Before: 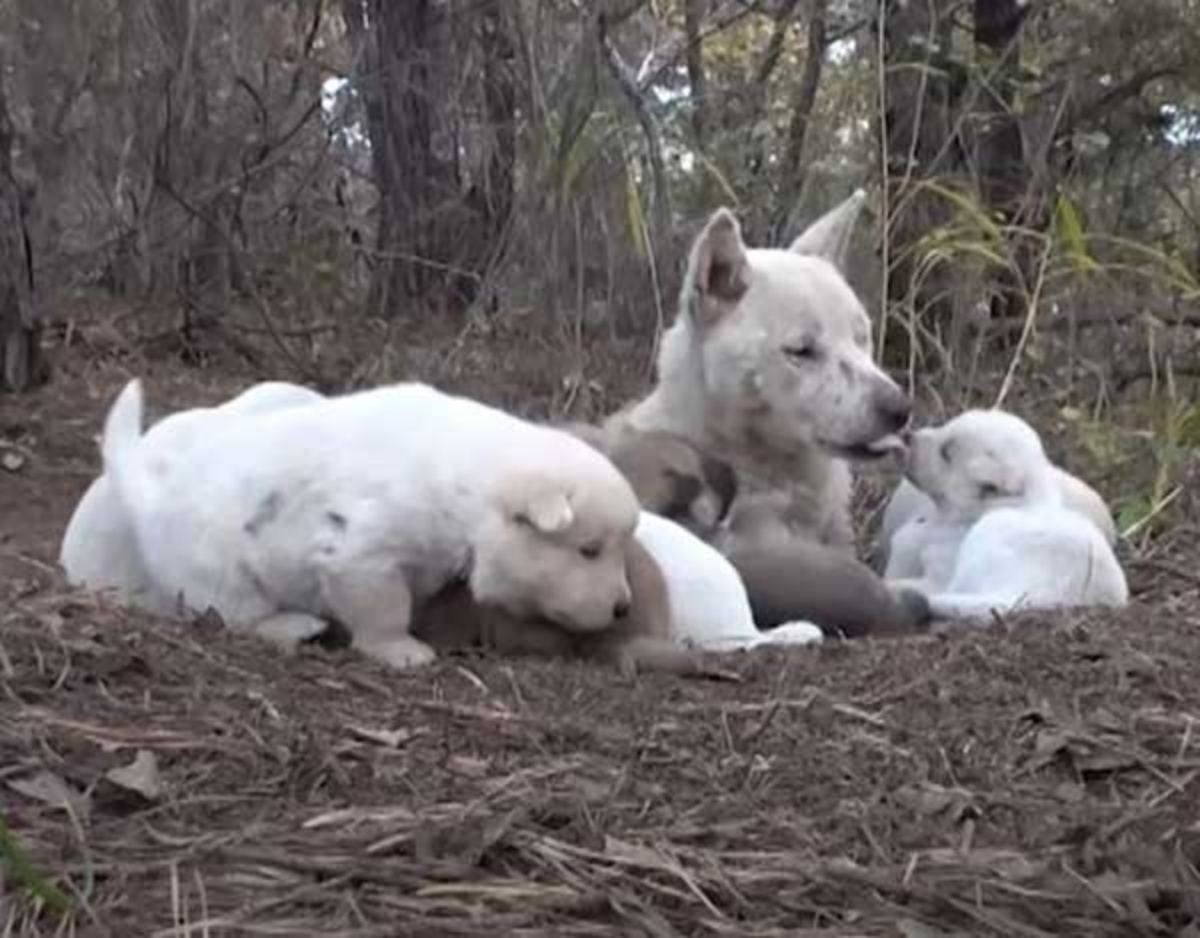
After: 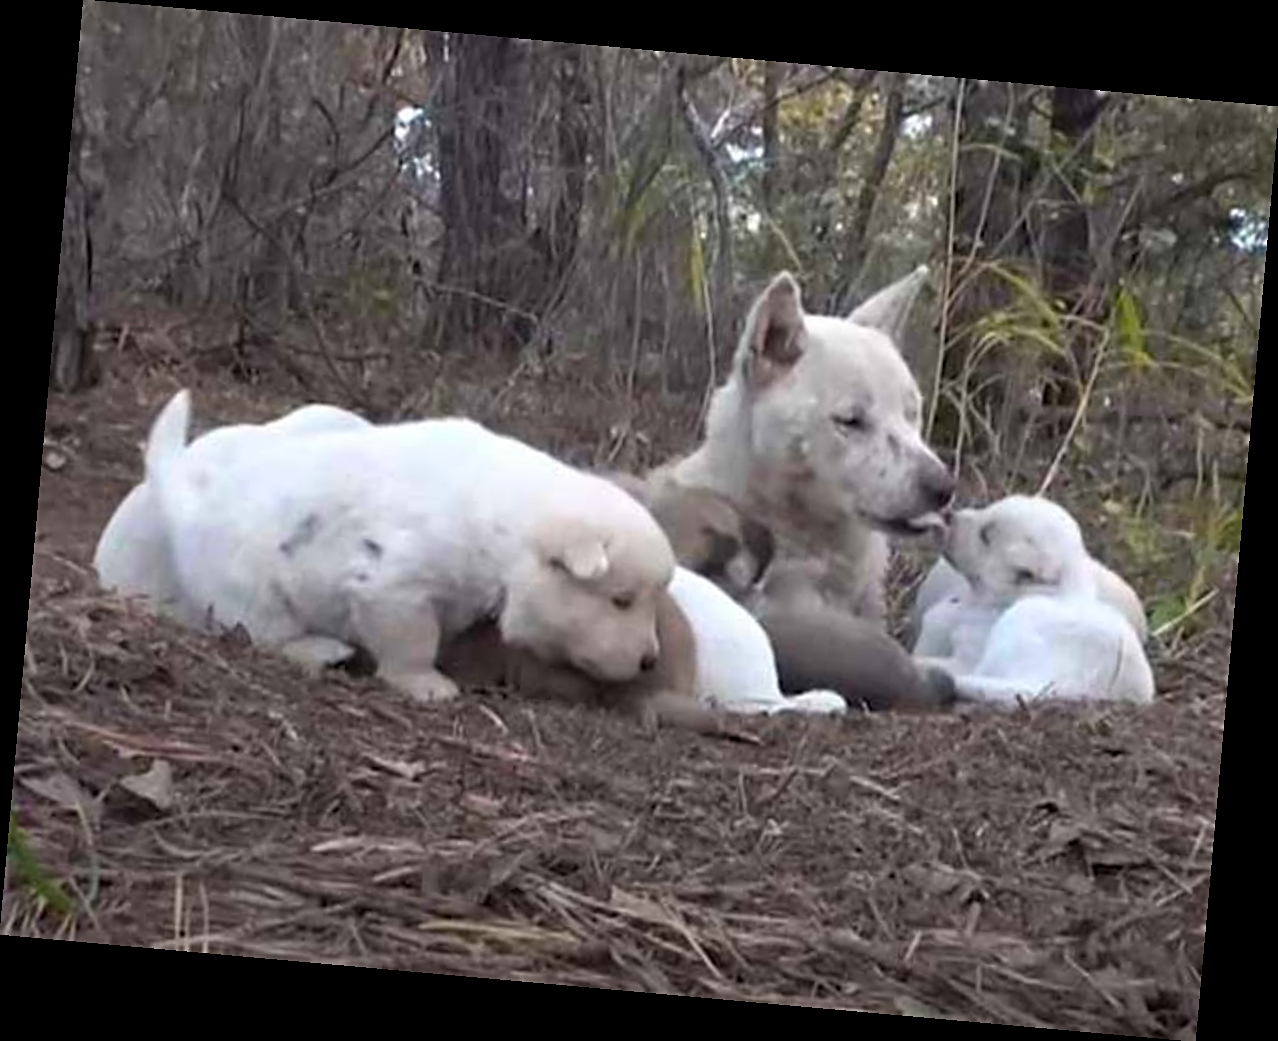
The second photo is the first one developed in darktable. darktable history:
sharpen: on, module defaults
color balance rgb: perceptual saturation grading › global saturation 20%, global vibrance 20%
rotate and perspective: rotation 5.12°, automatic cropping off
